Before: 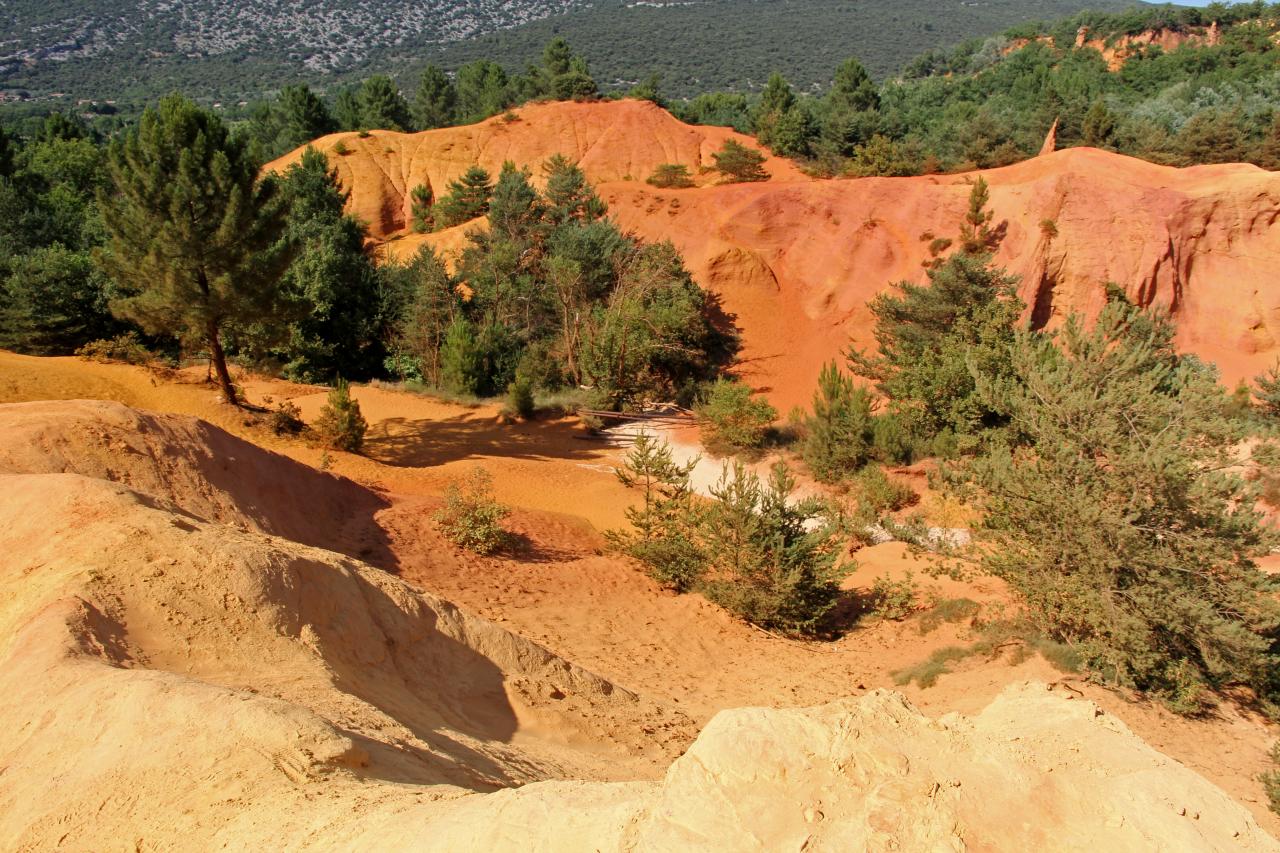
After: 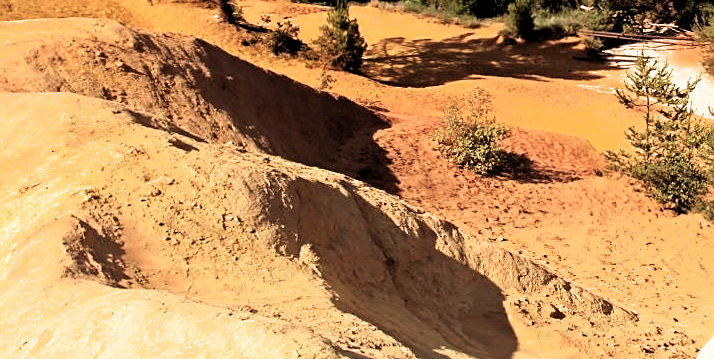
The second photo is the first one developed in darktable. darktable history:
filmic rgb: black relative exposure -8.2 EV, white relative exposure 2.2 EV, threshold 3 EV, hardness 7.11, latitude 85.74%, contrast 1.696, highlights saturation mix -4%, shadows ↔ highlights balance -2.69%, color science v5 (2021), contrast in shadows safe, contrast in highlights safe, enable highlight reconstruction true
crop: top 44.483%, right 43.593%, bottom 12.892%
sharpen: on, module defaults
rotate and perspective: rotation 0.174°, lens shift (vertical) 0.013, lens shift (horizontal) 0.019, shear 0.001, automatic cropping original format, crop left 0.007, crop right 0.991, crop top 0.016, crop bottom 0.997
